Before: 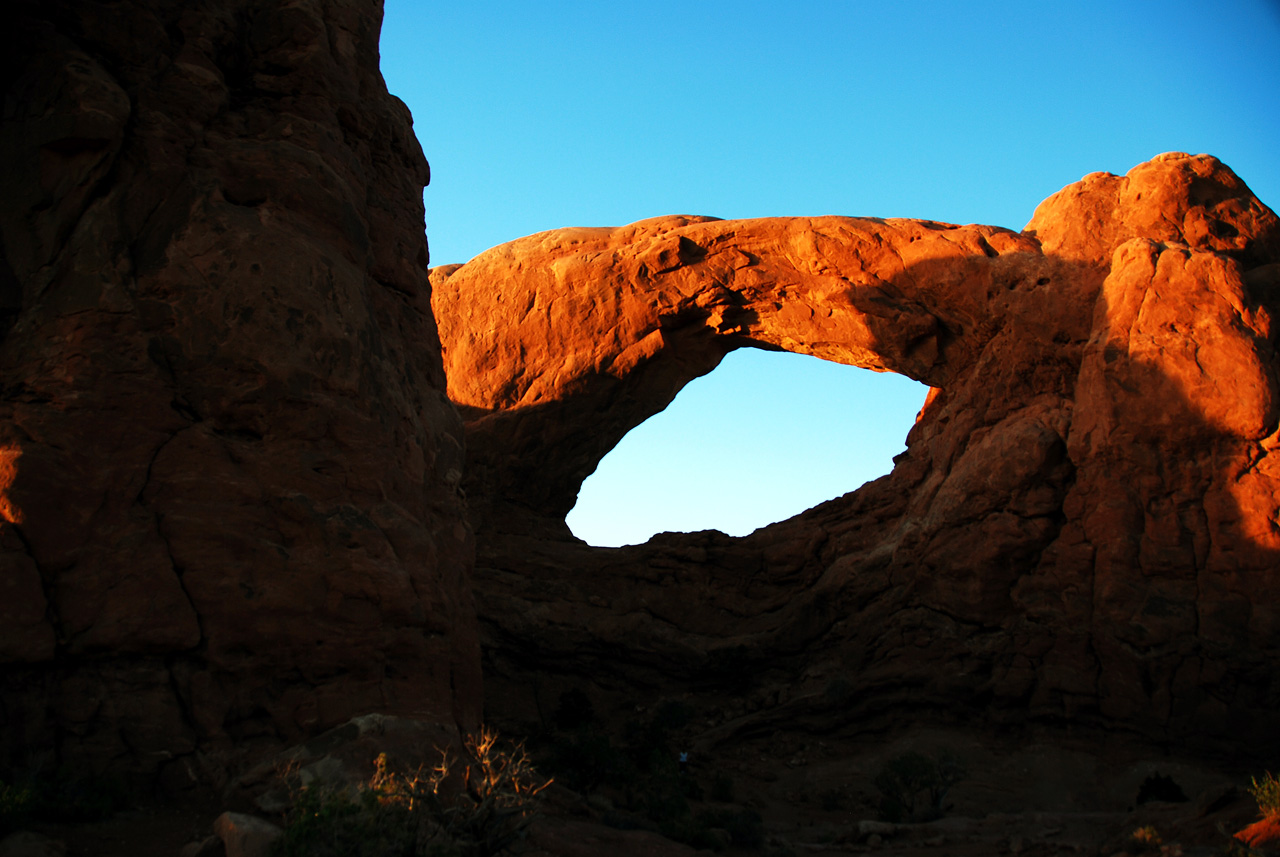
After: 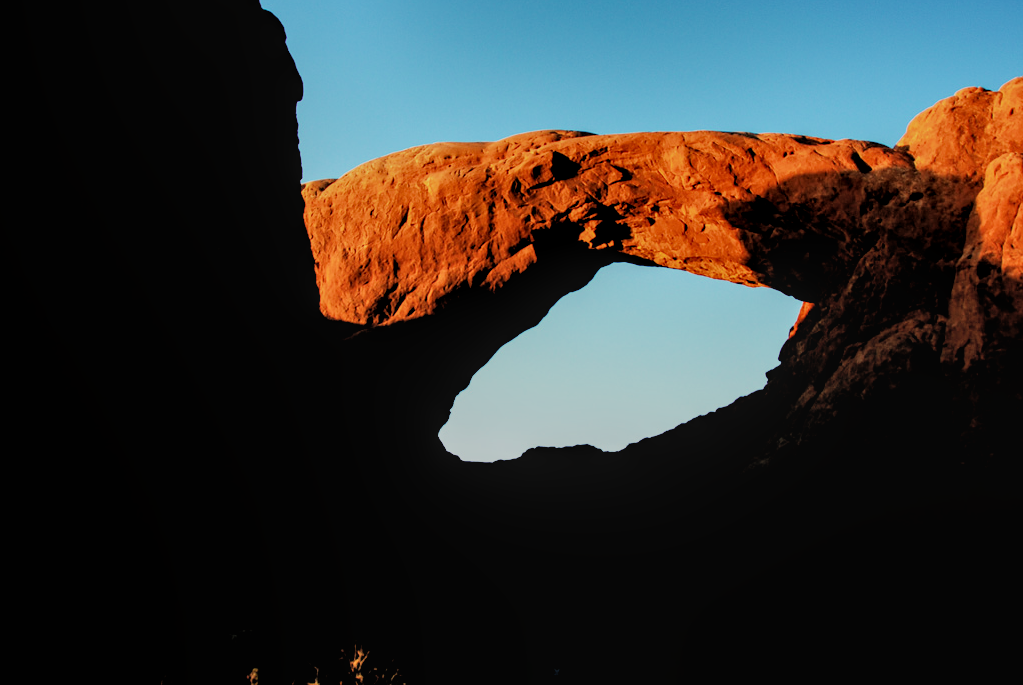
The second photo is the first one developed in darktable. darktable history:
crop and rotate: left 9.994%, top 9.959%, right 10.036%, bottom 10.041%
local contrast: on, module defaults
filmic rgb: black relative exposure -2.83 EV, white relative exposure 4.56 EV, threshold 3.04 EV, hardness 1.69, contrast 1.238, enable highlight reconstruction true
shadows and highlights: shadows 20.98, highlights -80.8, soften with gaussian
